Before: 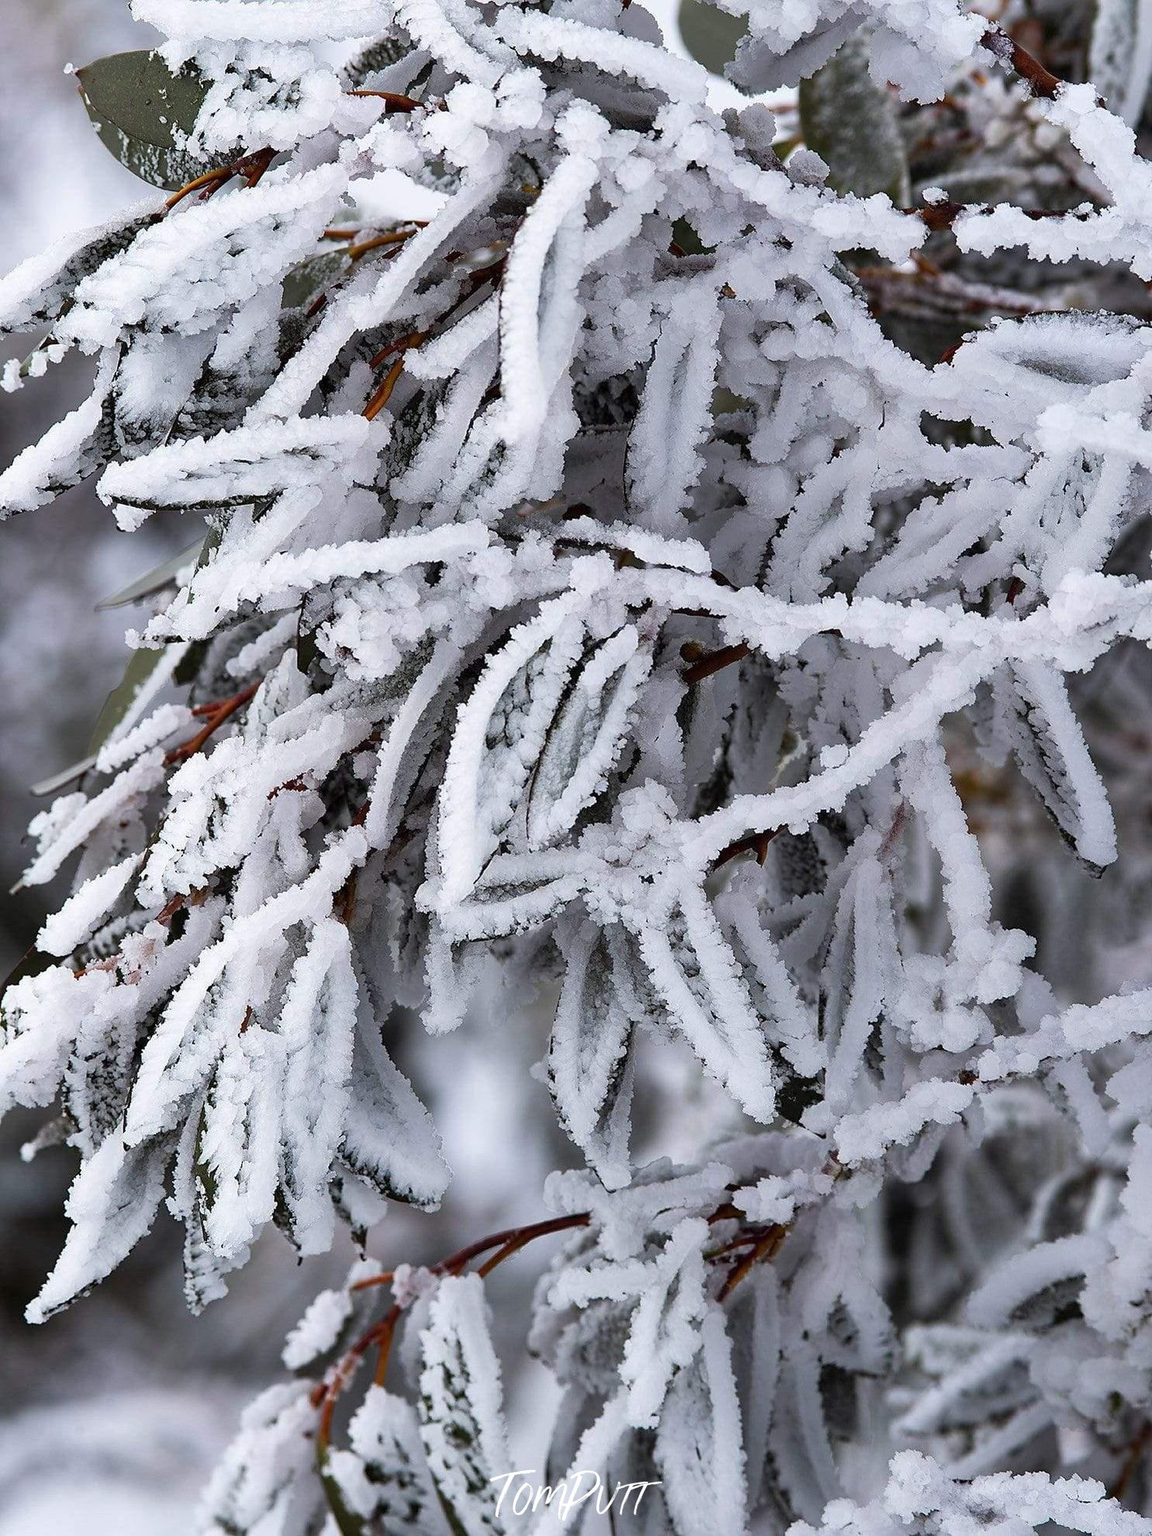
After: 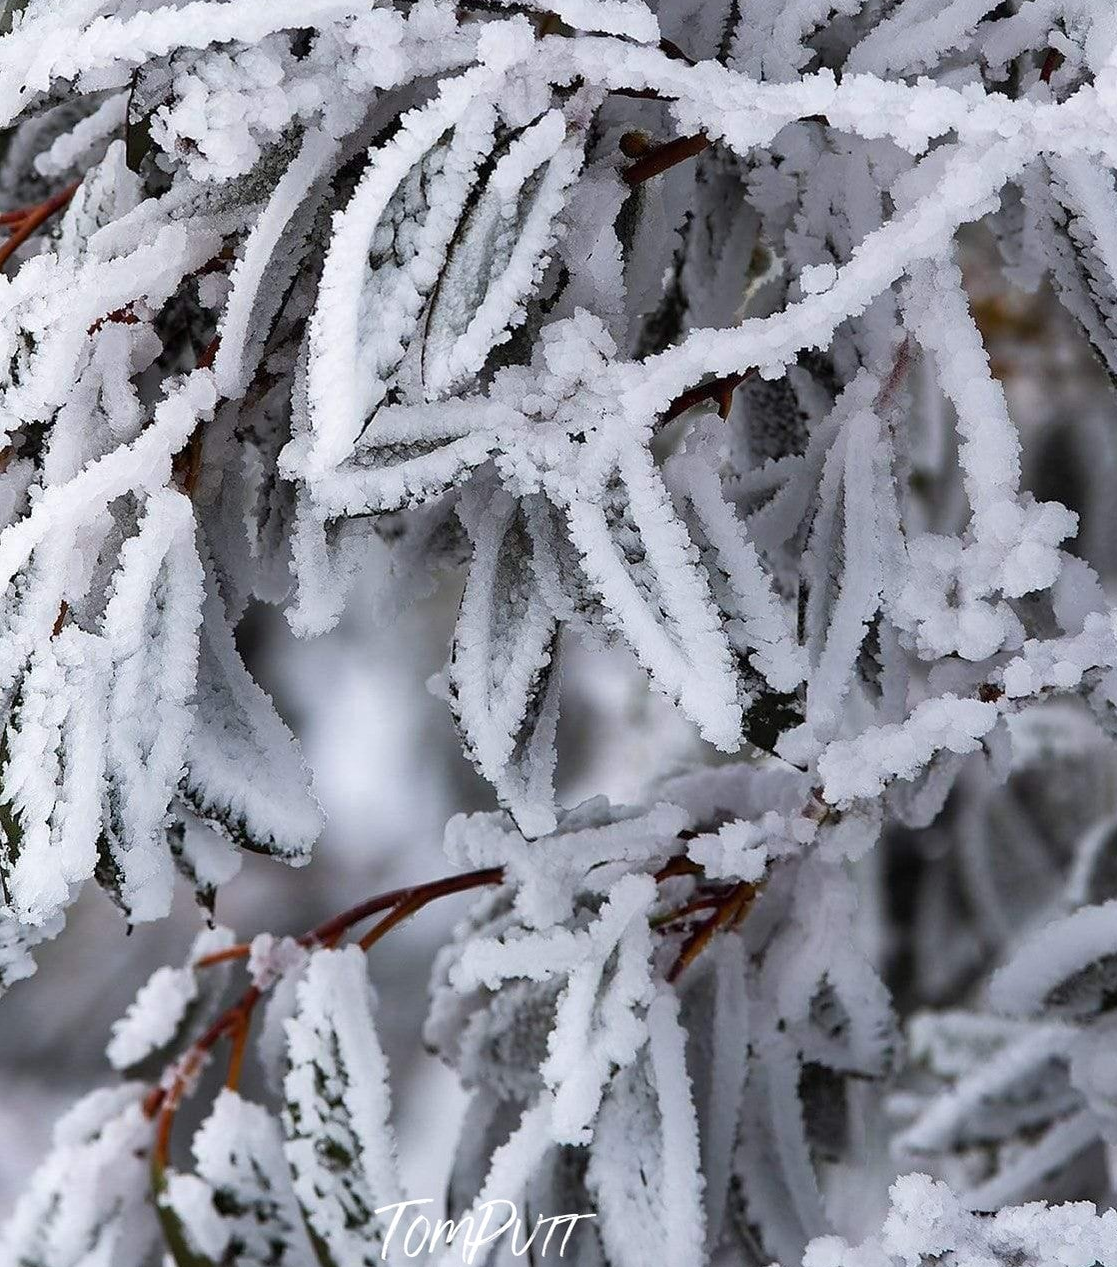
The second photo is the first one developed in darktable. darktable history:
crop and rotate: left 17.347%, top 35.157%, right 7.369%, bottom 0.812%
